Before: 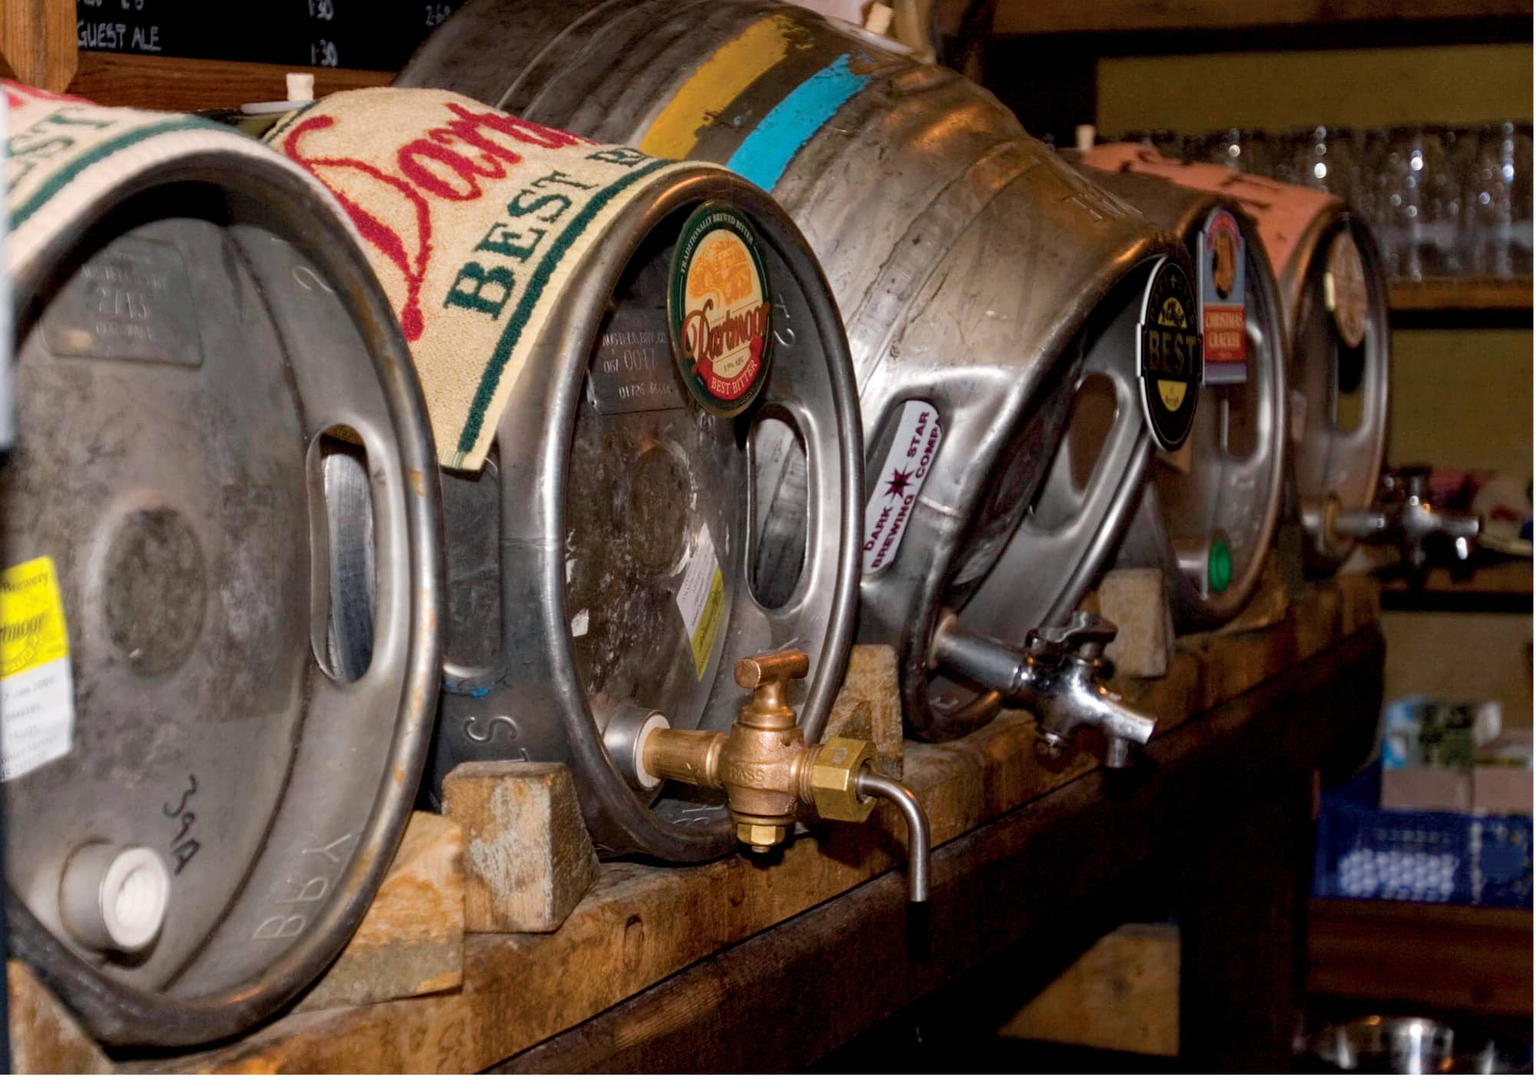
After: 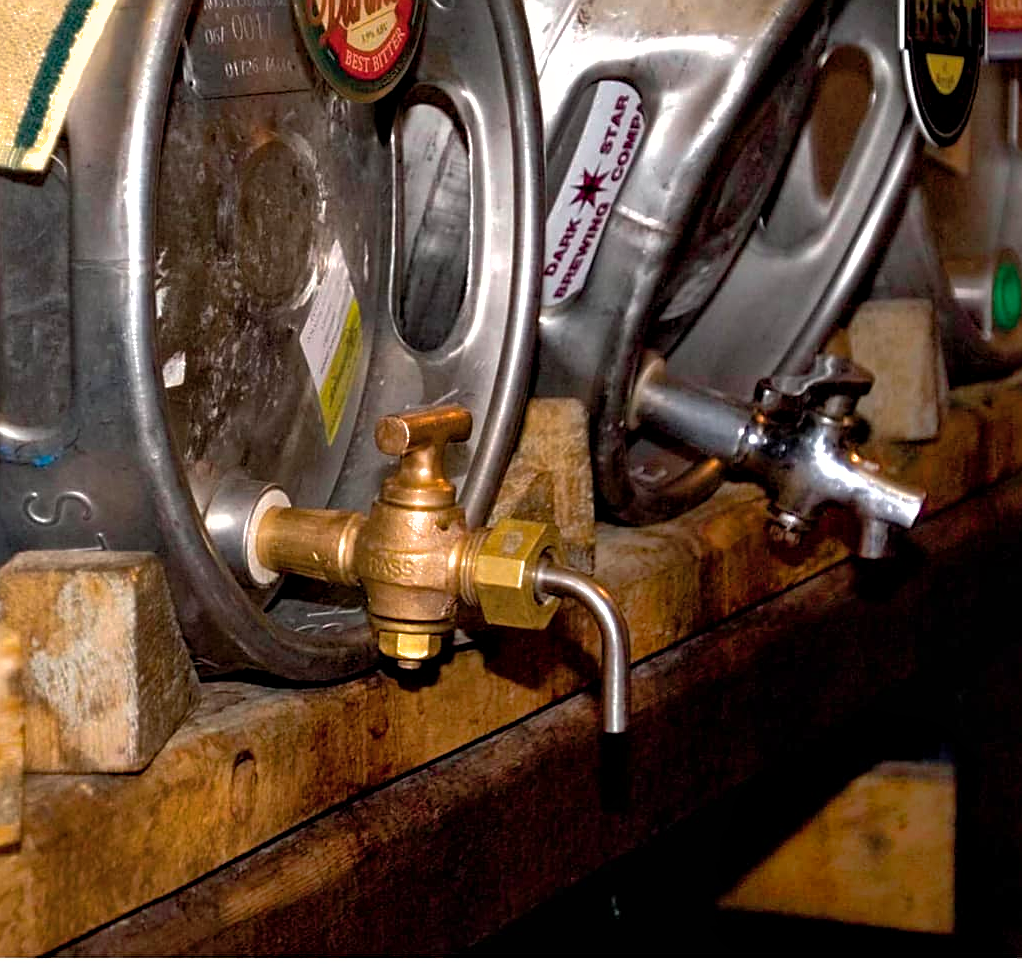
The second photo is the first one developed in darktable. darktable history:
shadows and highlights: on, module defaults
crop and rotate: left 29.056%, top 31.405%, right 19.805%
contrast equalizer: octaves 7, y [[0.439, 0.44, 0.442, 0.457, 0.493, 0.498], [0.5 ×6], [0.5 ×6], [0 ×6], [0 ×6]], mix -0.205
sharpen: on, module defaults
color balance rgb: perceptual saturation grading › global saturation 14.556%, perceptual brilliance grading › highlights 15.358%, perceptual brilliance grading › mid-tones 6.07%, perceptual brilliance grading › shadows -15.831%, global vibrance 9.226%
